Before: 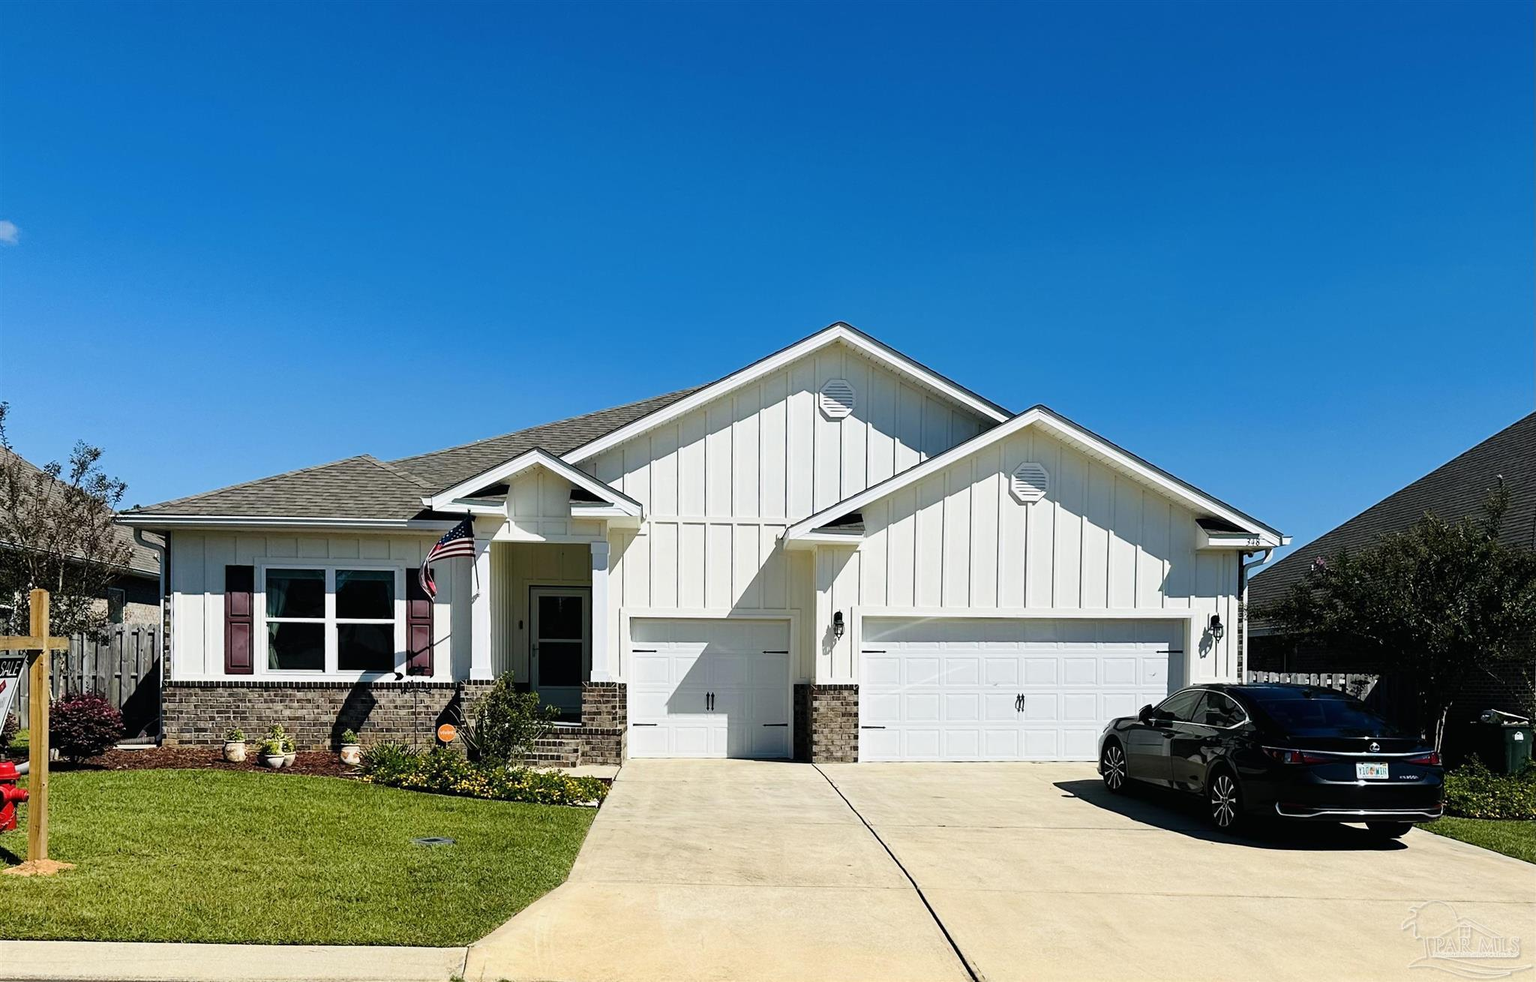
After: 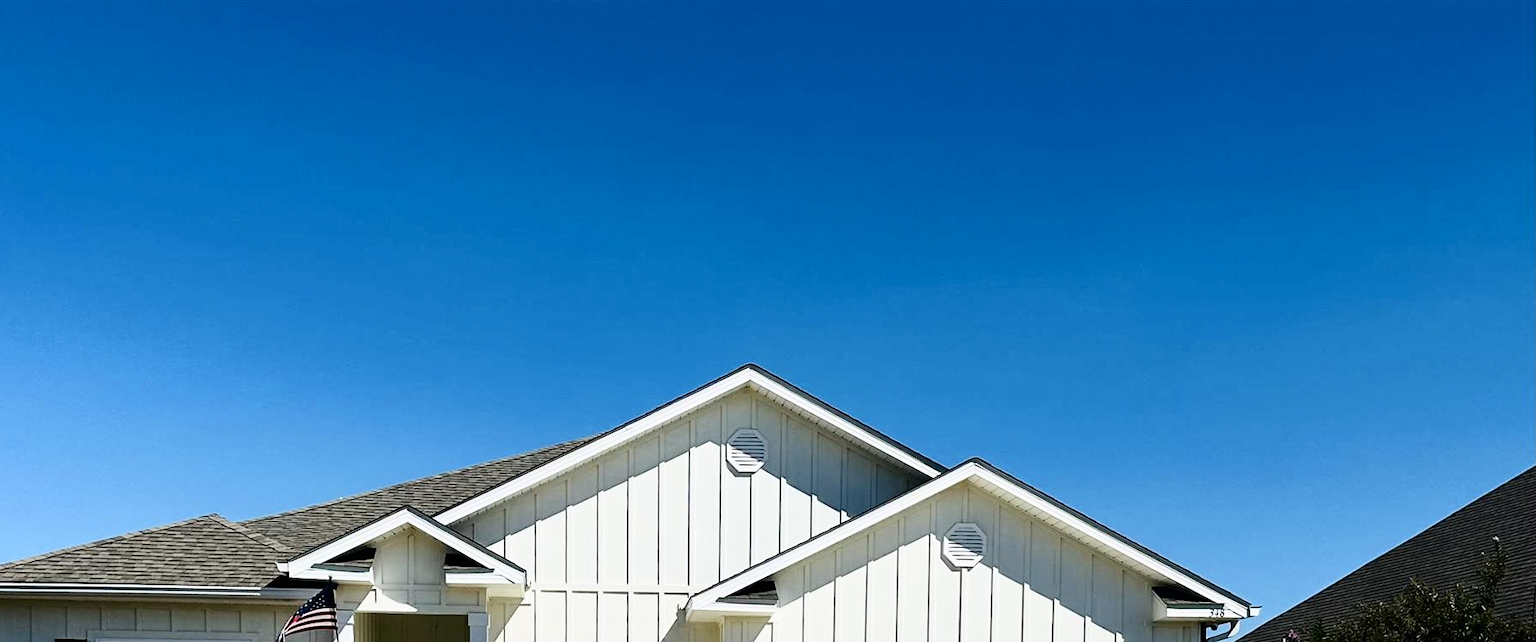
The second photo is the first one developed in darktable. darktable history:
contrast brightness saturation: contrast 0.274
crop and rotate: left 11.566%, bottom 42.127%
